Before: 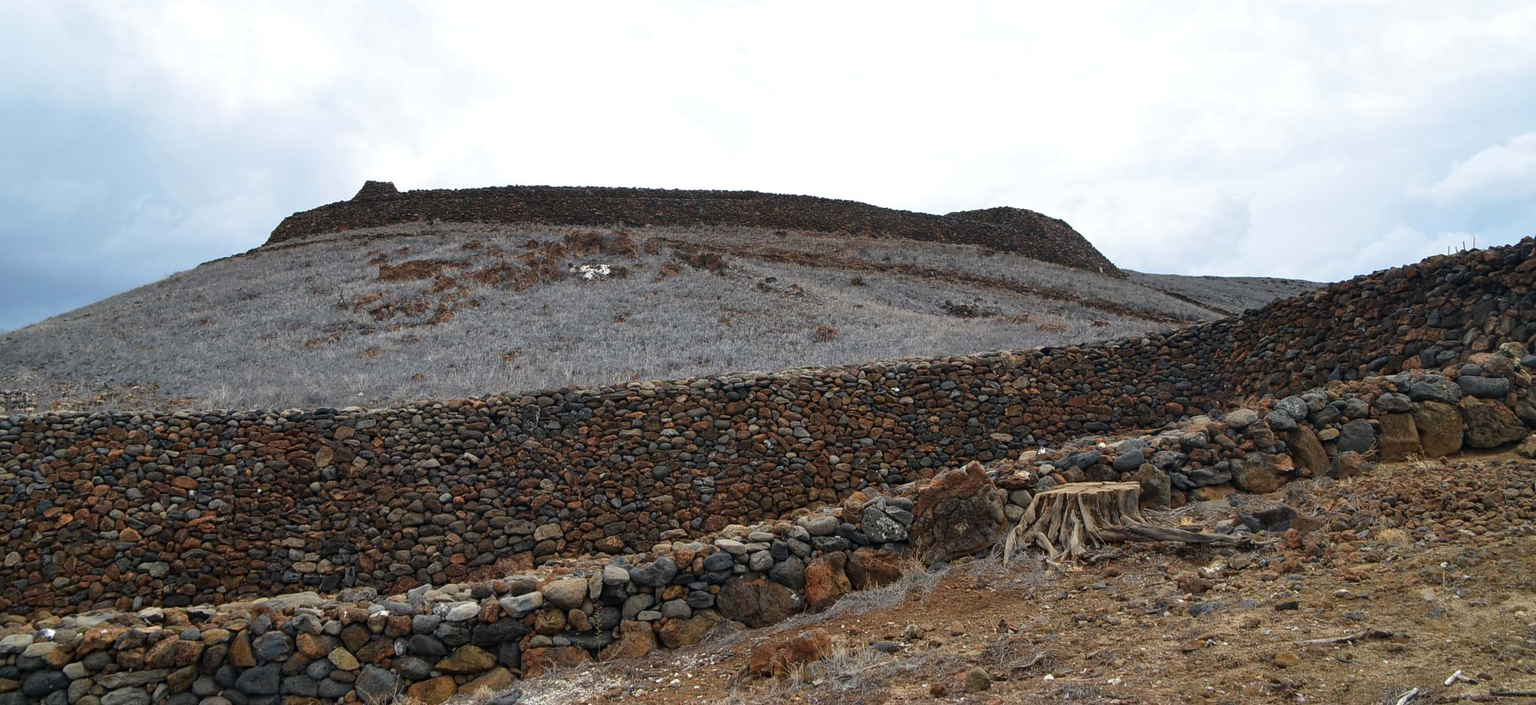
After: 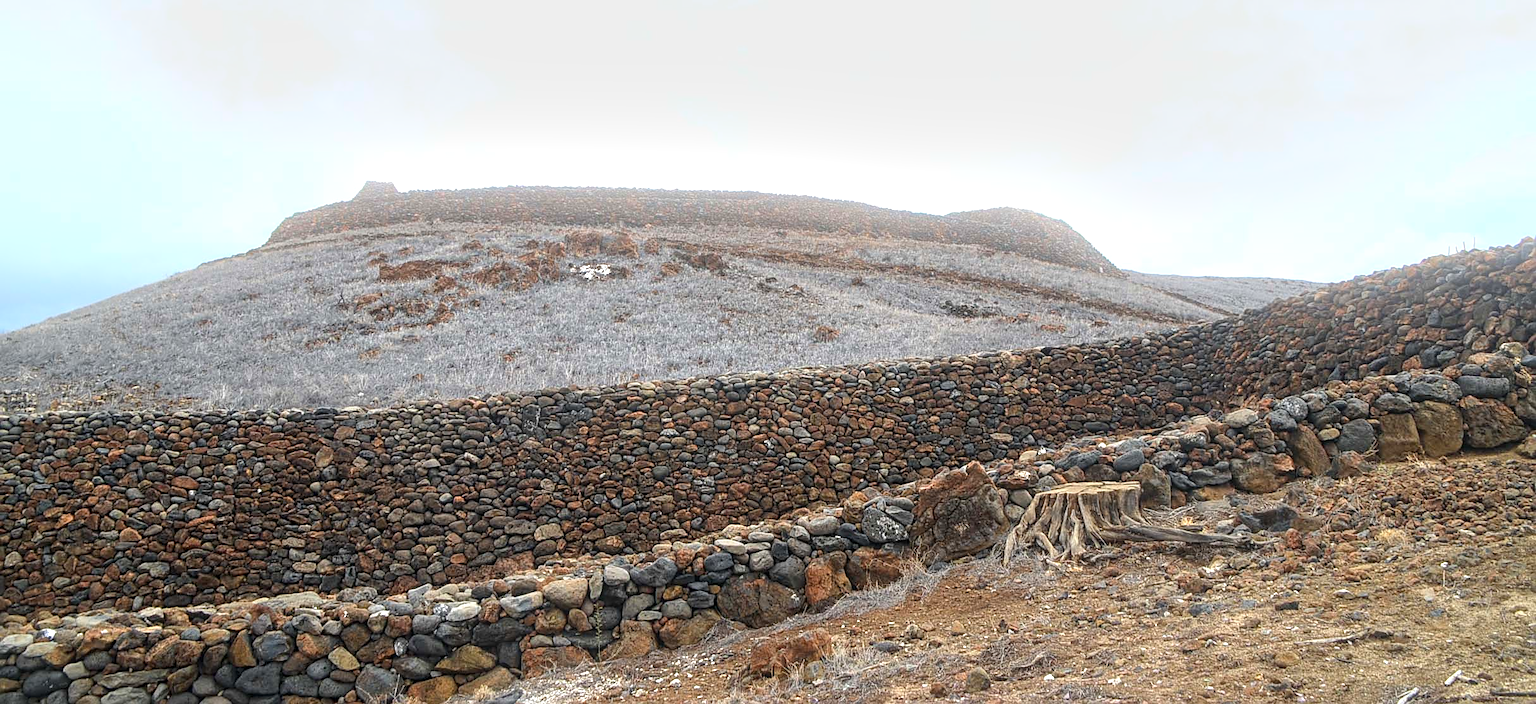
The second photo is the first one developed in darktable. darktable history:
local contrast: on, module defaults
bloom: threshold 82.5%, strength 16.25%
sharpen: on, module defaults
exposure: exposure 0.64 EV, compensate highlight preservation false
